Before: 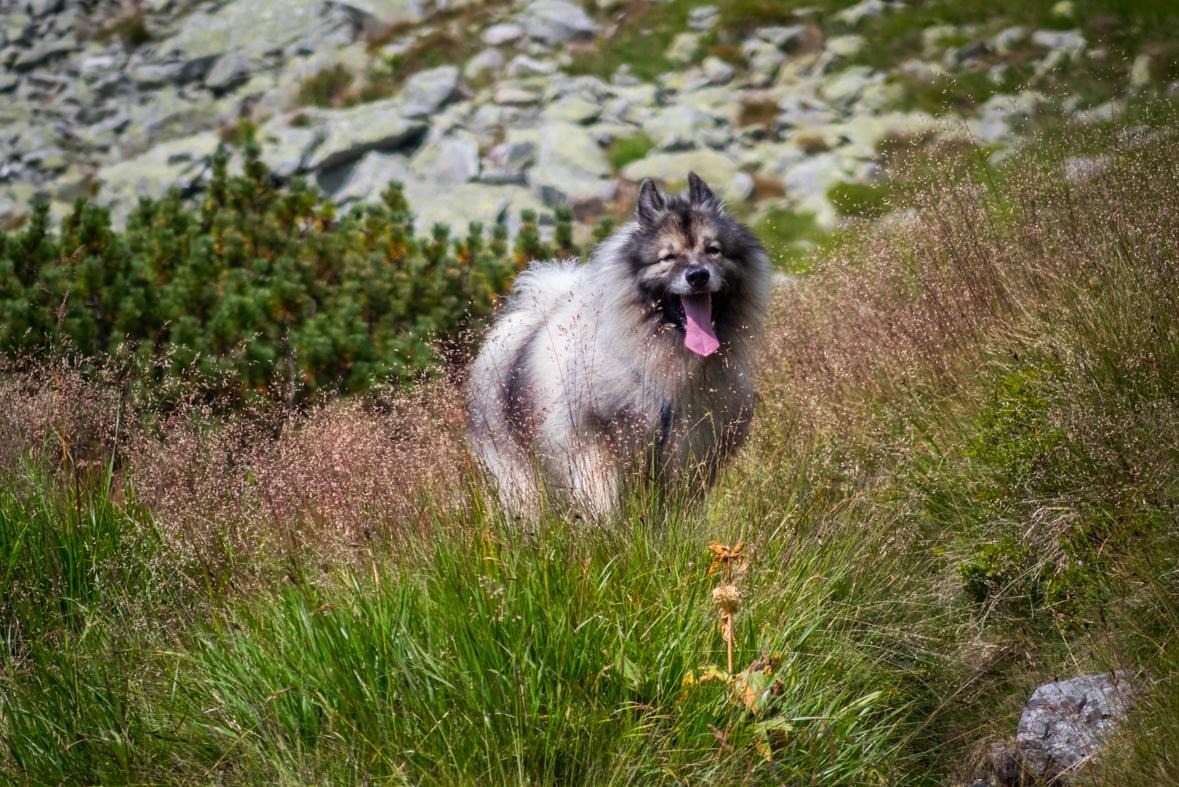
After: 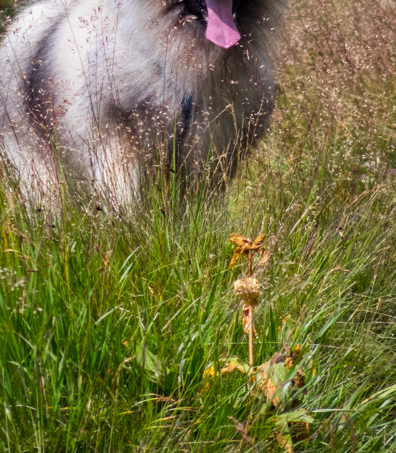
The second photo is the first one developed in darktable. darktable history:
crop: left 40.66%, top 39.26%, right 25.71%, bottom 3.151%
